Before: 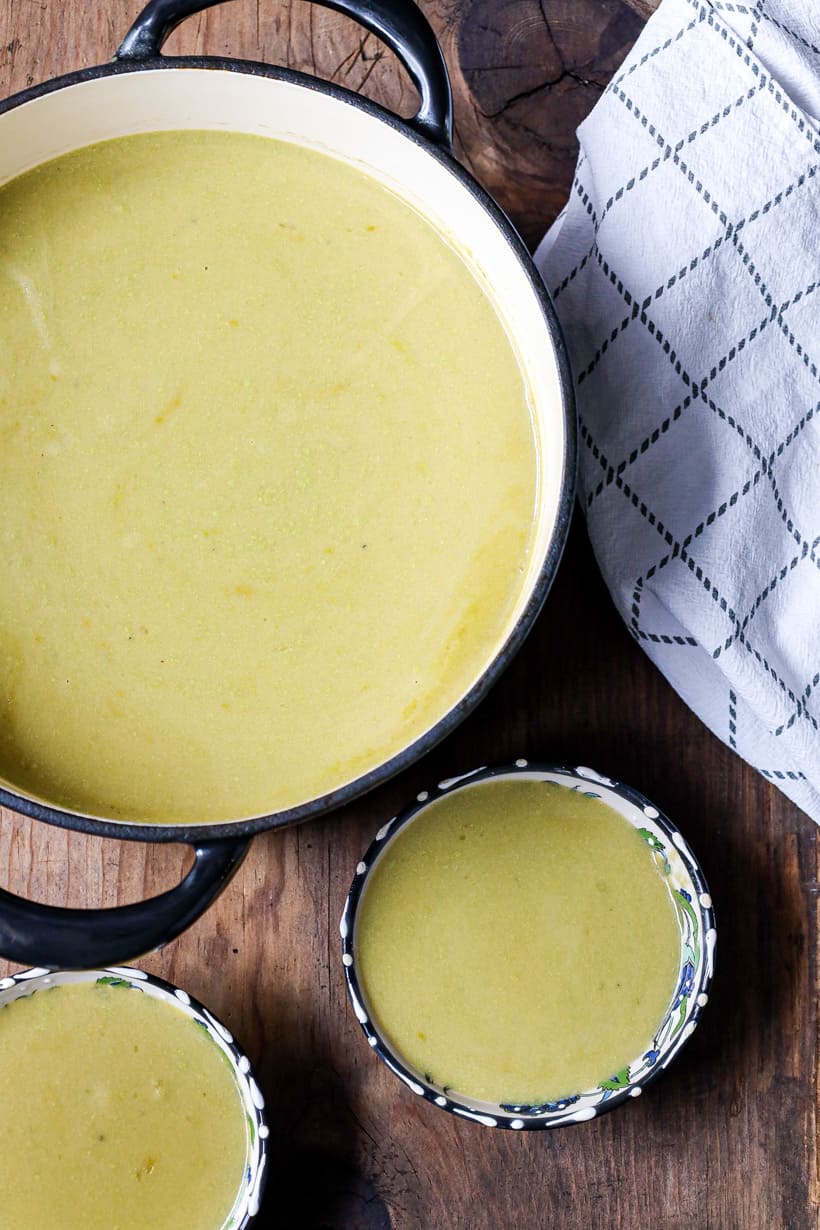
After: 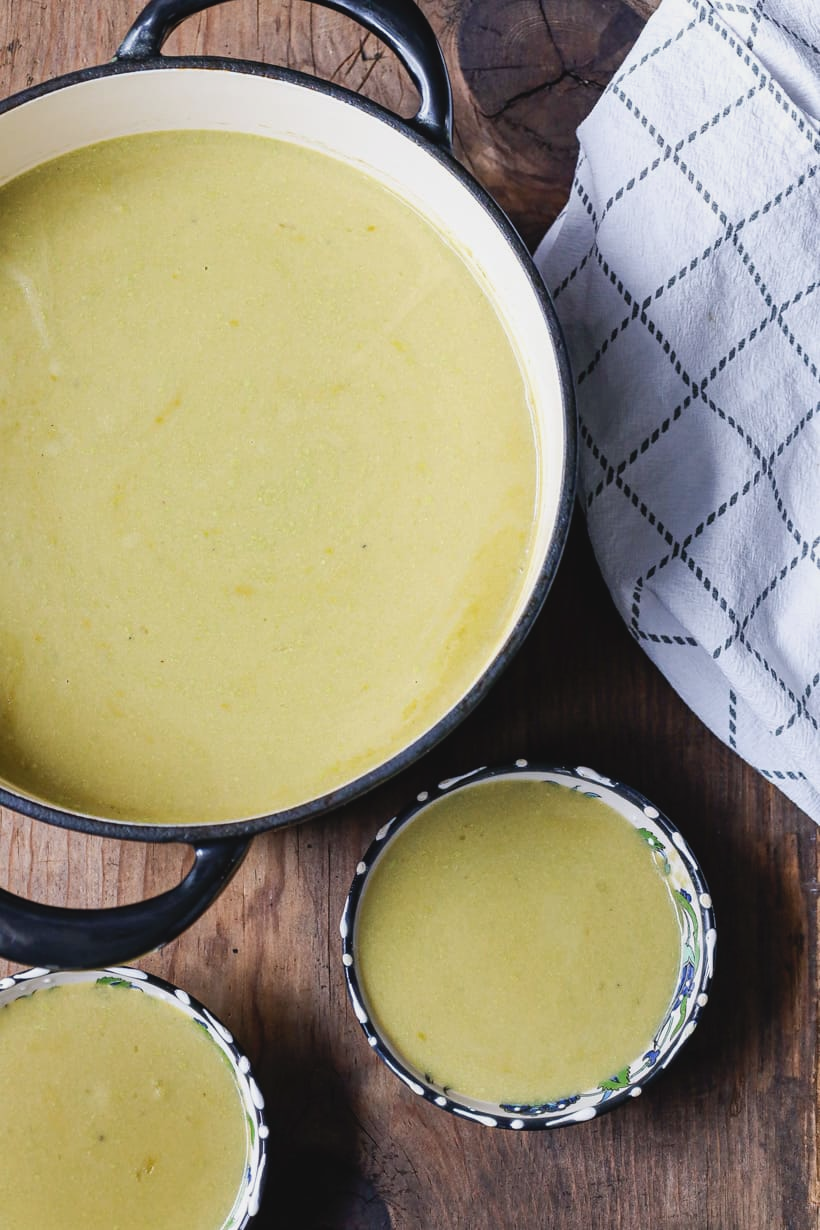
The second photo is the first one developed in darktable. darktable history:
contrast brightness saturation: contrast -0.099, saturation -0.103
